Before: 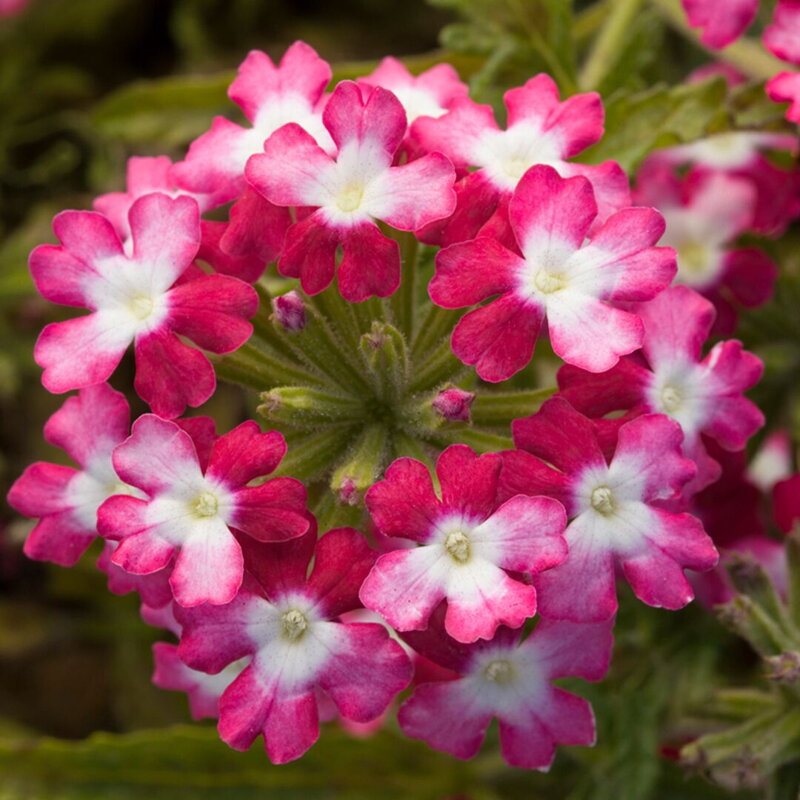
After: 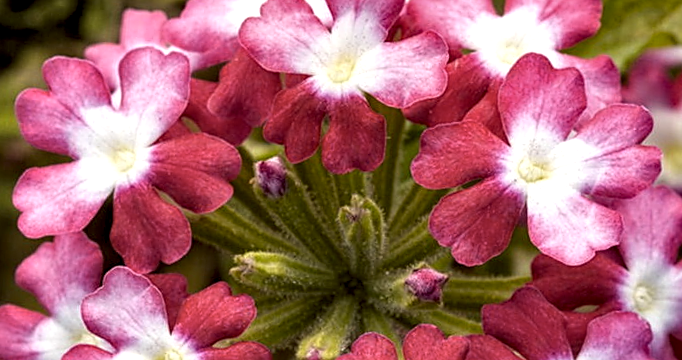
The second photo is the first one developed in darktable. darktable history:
shadows and highlights: shadows 29.61, highlights -30.47, low approximation 0.01, soften with gaussian
crop: left 7.036%, top 18.398%, right 14.379%, bottom 40.043%
color zones: curves: ch0 [(0.25, 0.5) (0.423, 0.5) (0.443, 0.5) (0.521, 0.756) (0.568, 0.5) (0.576, 0.5) (0.75, 0.5)]; ch1 [(0.25, 0.5) (0.423, 0.5) (0.443, 0.5) (0.539, 0.873) (0.624, 0.565) (0.631, 0.5) (0.75, 0.5)]
sharpen: on, module defaults
rotate and perspective: rotation 5.12°, automatic cropping off
local contrast: highlights 65%, shadows 54%, detail 169%, midtone range 0.514
color contrast: green-magenta contrast 0.8, blue-yellow contrast 1.1, unbound 0
